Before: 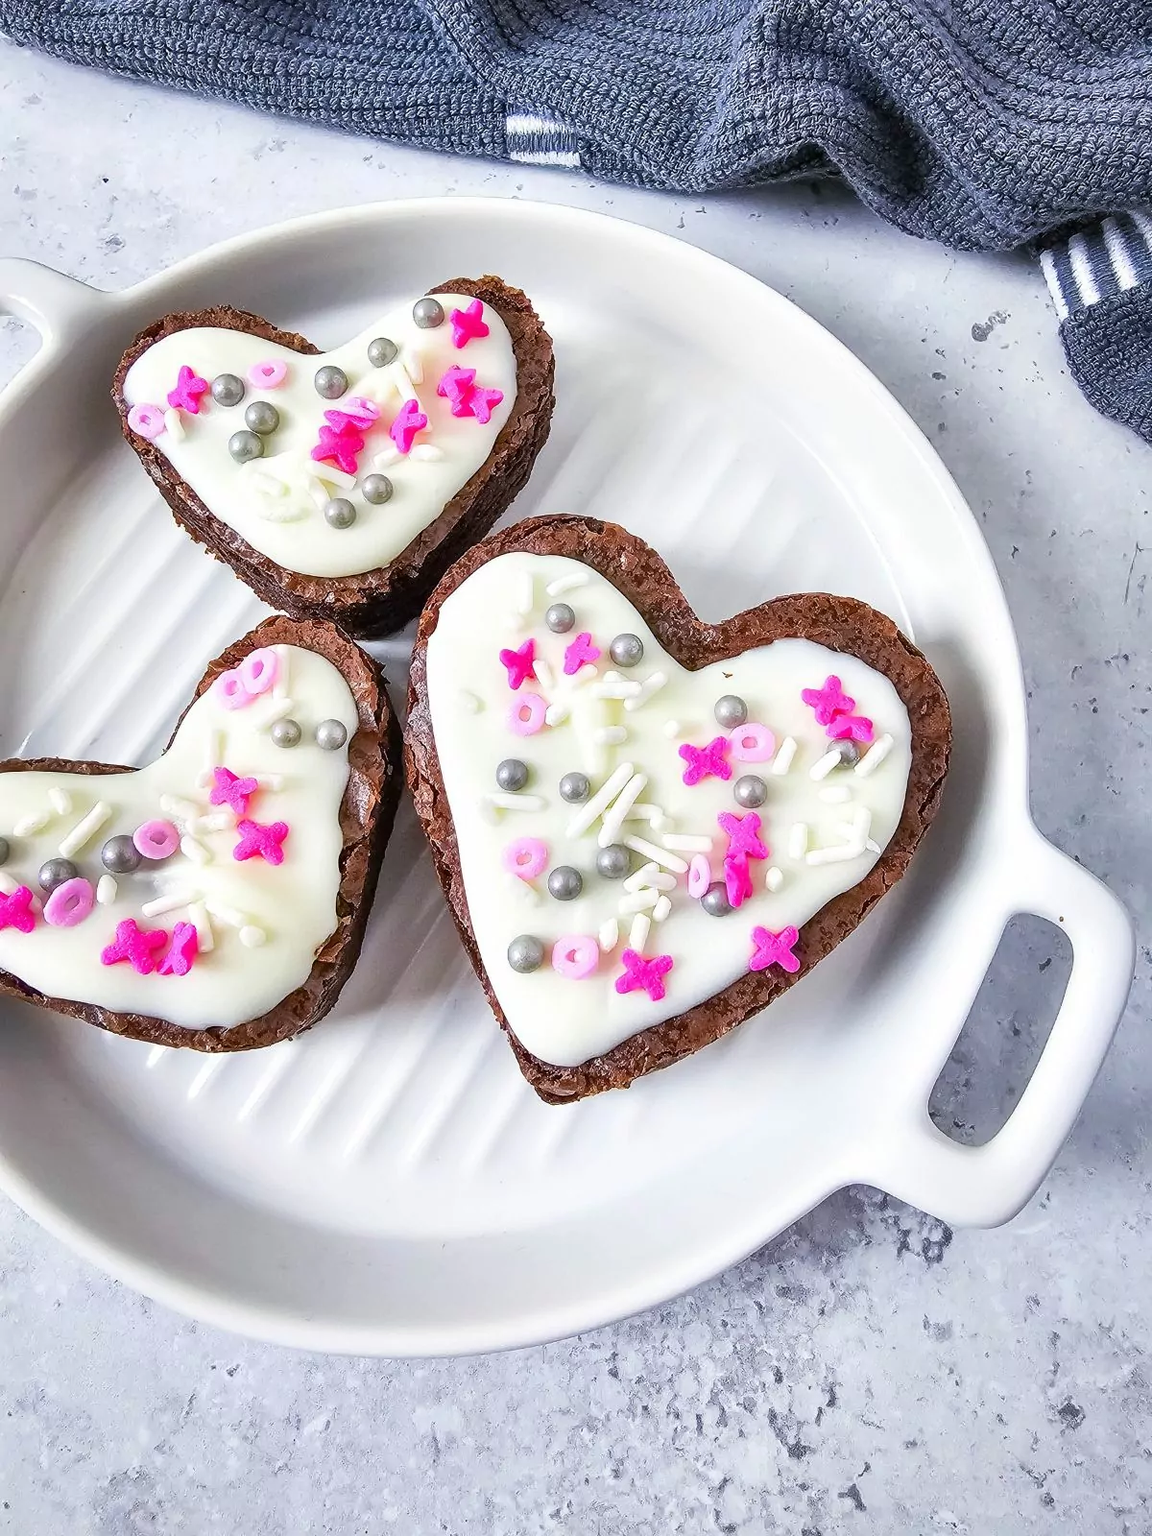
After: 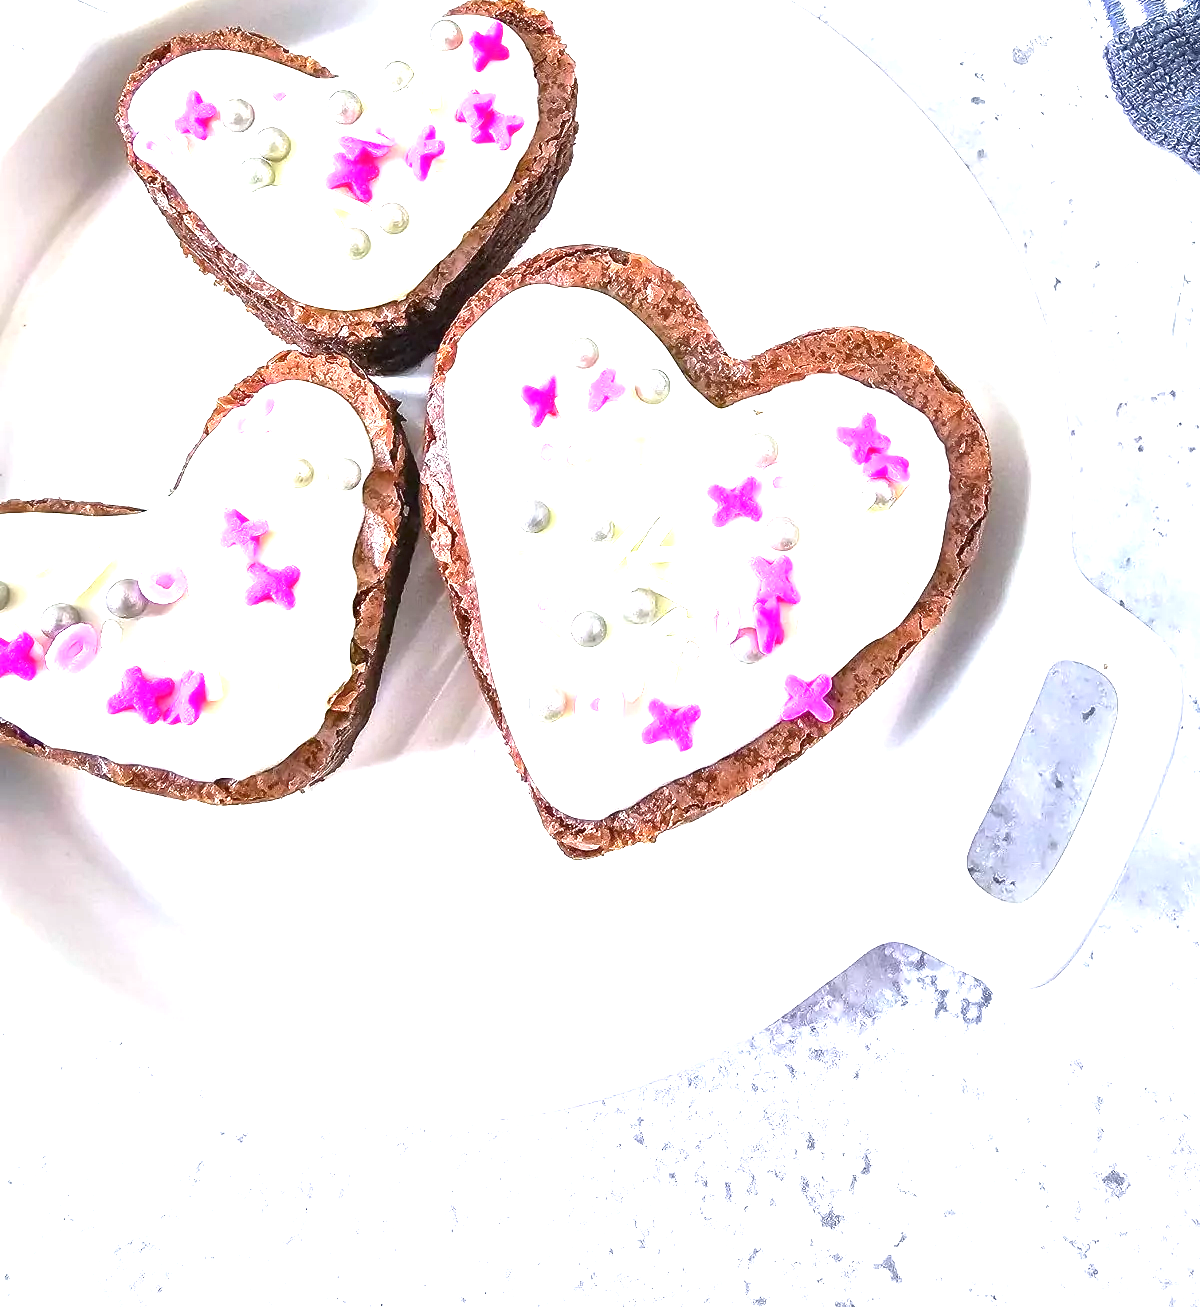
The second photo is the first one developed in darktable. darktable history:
crop and rotate: top 18.27%
exposure: black level correction 0, exposure 1.693 EV, compensate highlight preservation false
